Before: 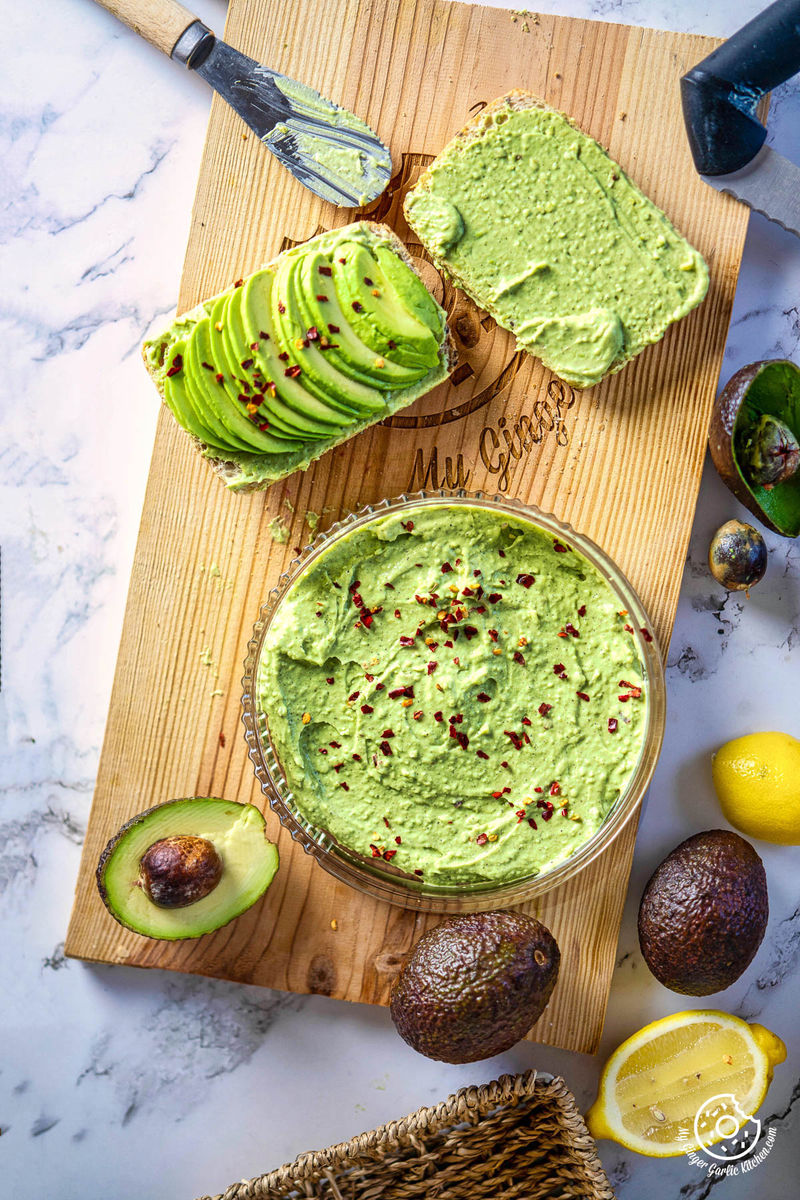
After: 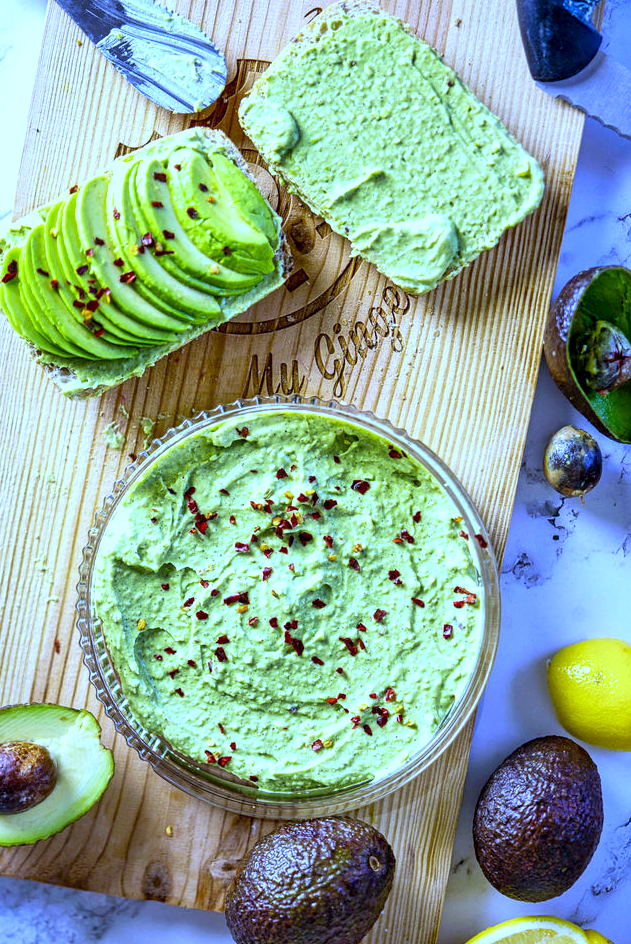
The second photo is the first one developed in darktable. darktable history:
white balance: red 0.766, blue 1.537
tone equalizer: on, module defaults
crop and rotate: left 20.74%, top 7.912%, right 0.375%, bottom 13.378%
exposure: black level correction 0.003, exposure 0.383 EV, compensate highlight preservation false
